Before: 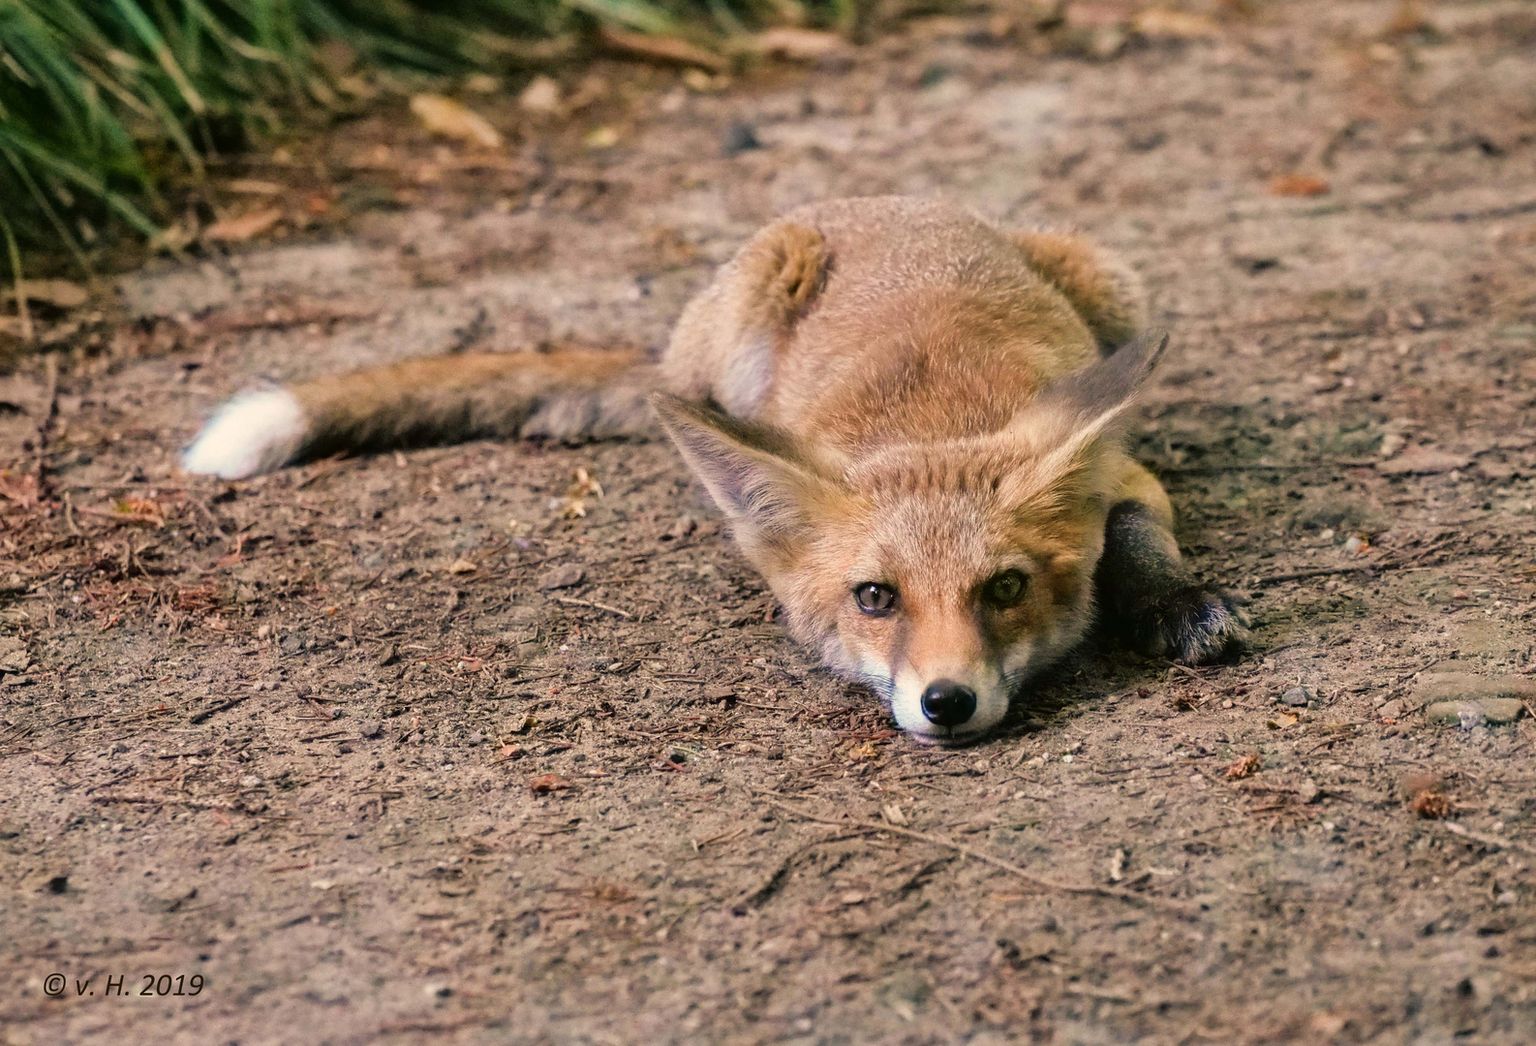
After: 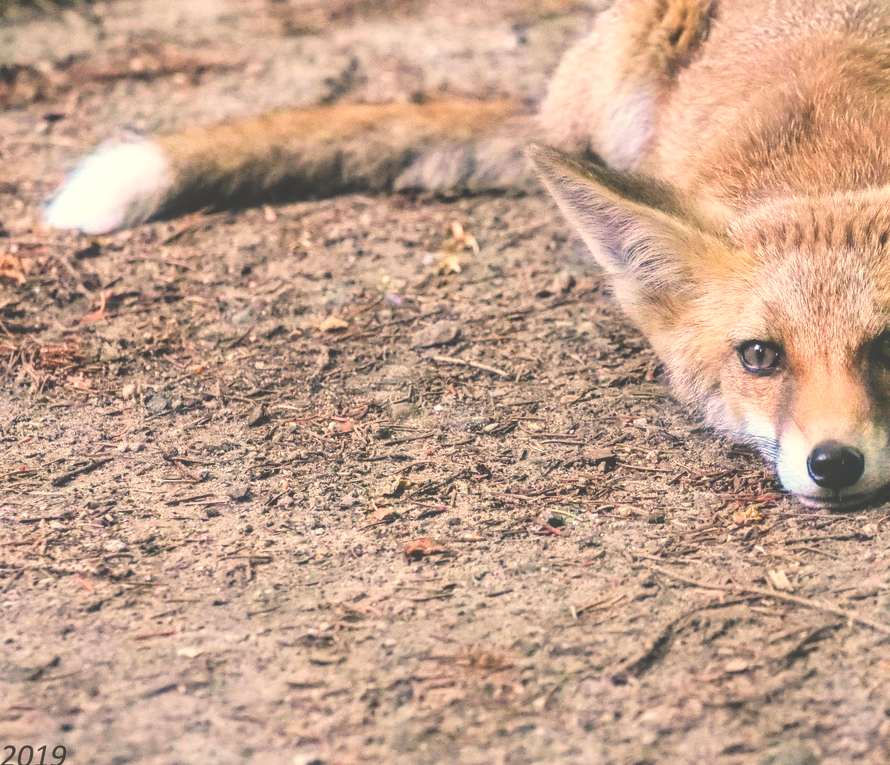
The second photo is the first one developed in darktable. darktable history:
local contrast: on, module defaults
contrast brightness saturation: contrast 0.2, brightness 0.158, saturation 0.23
crop: left 9.108%, top 24.189%, right 34.754%, bottom 4.701%
exposure: black level correction -0.041, exposure 0.065 EV, compensate exposure bias true, compensate highlight preservation false
